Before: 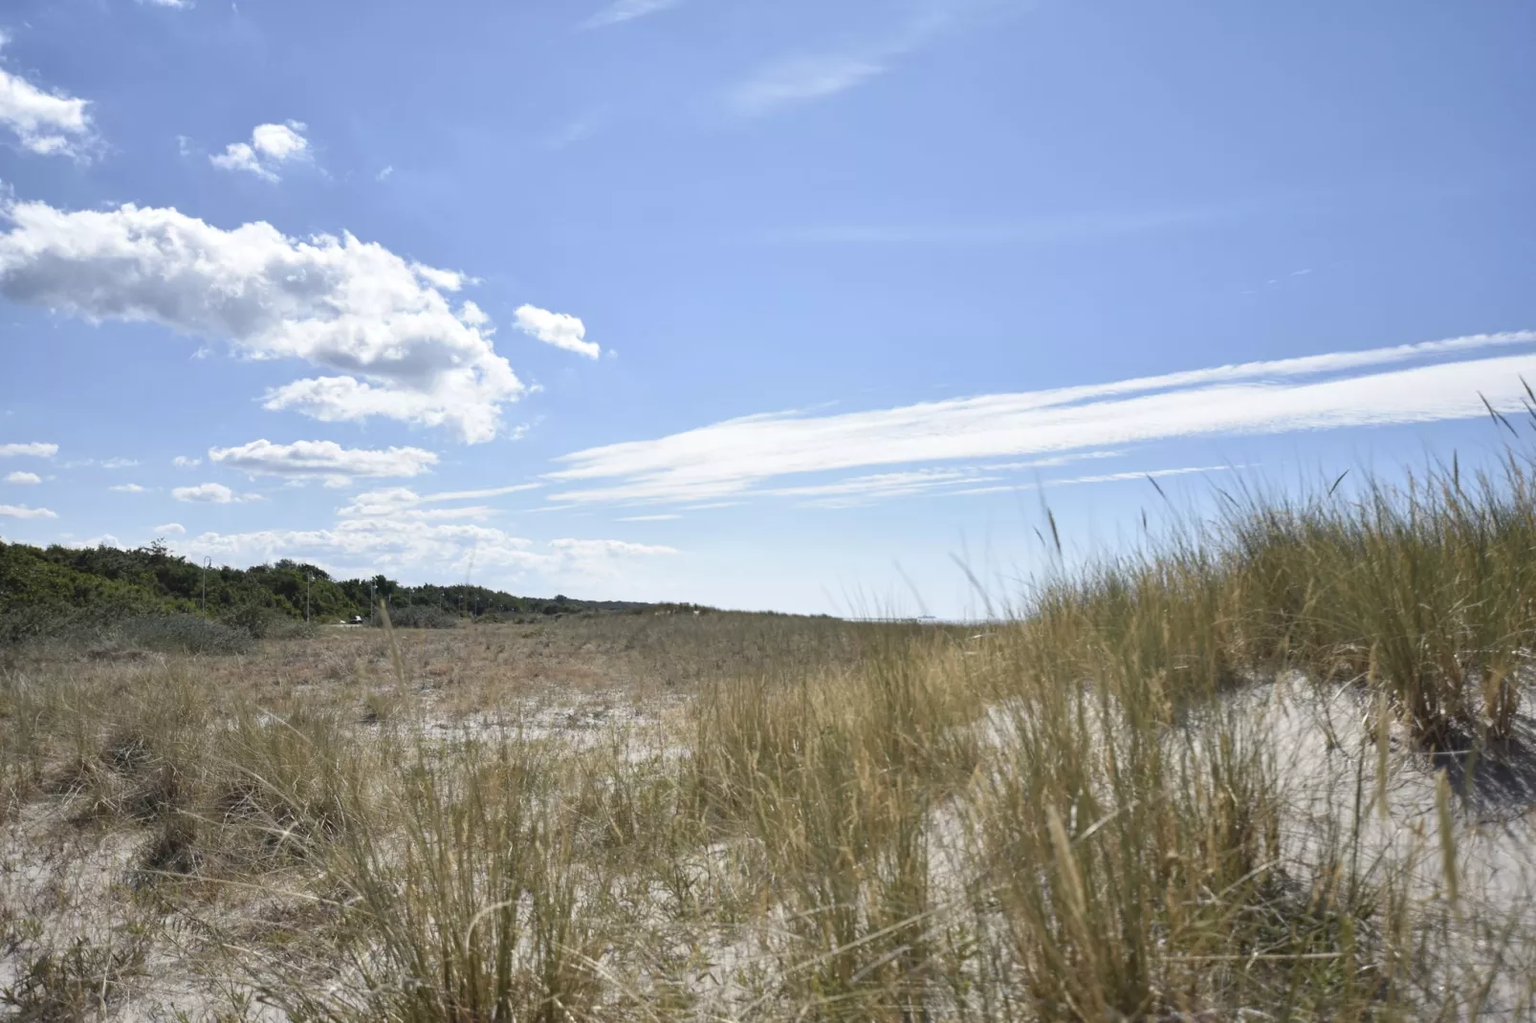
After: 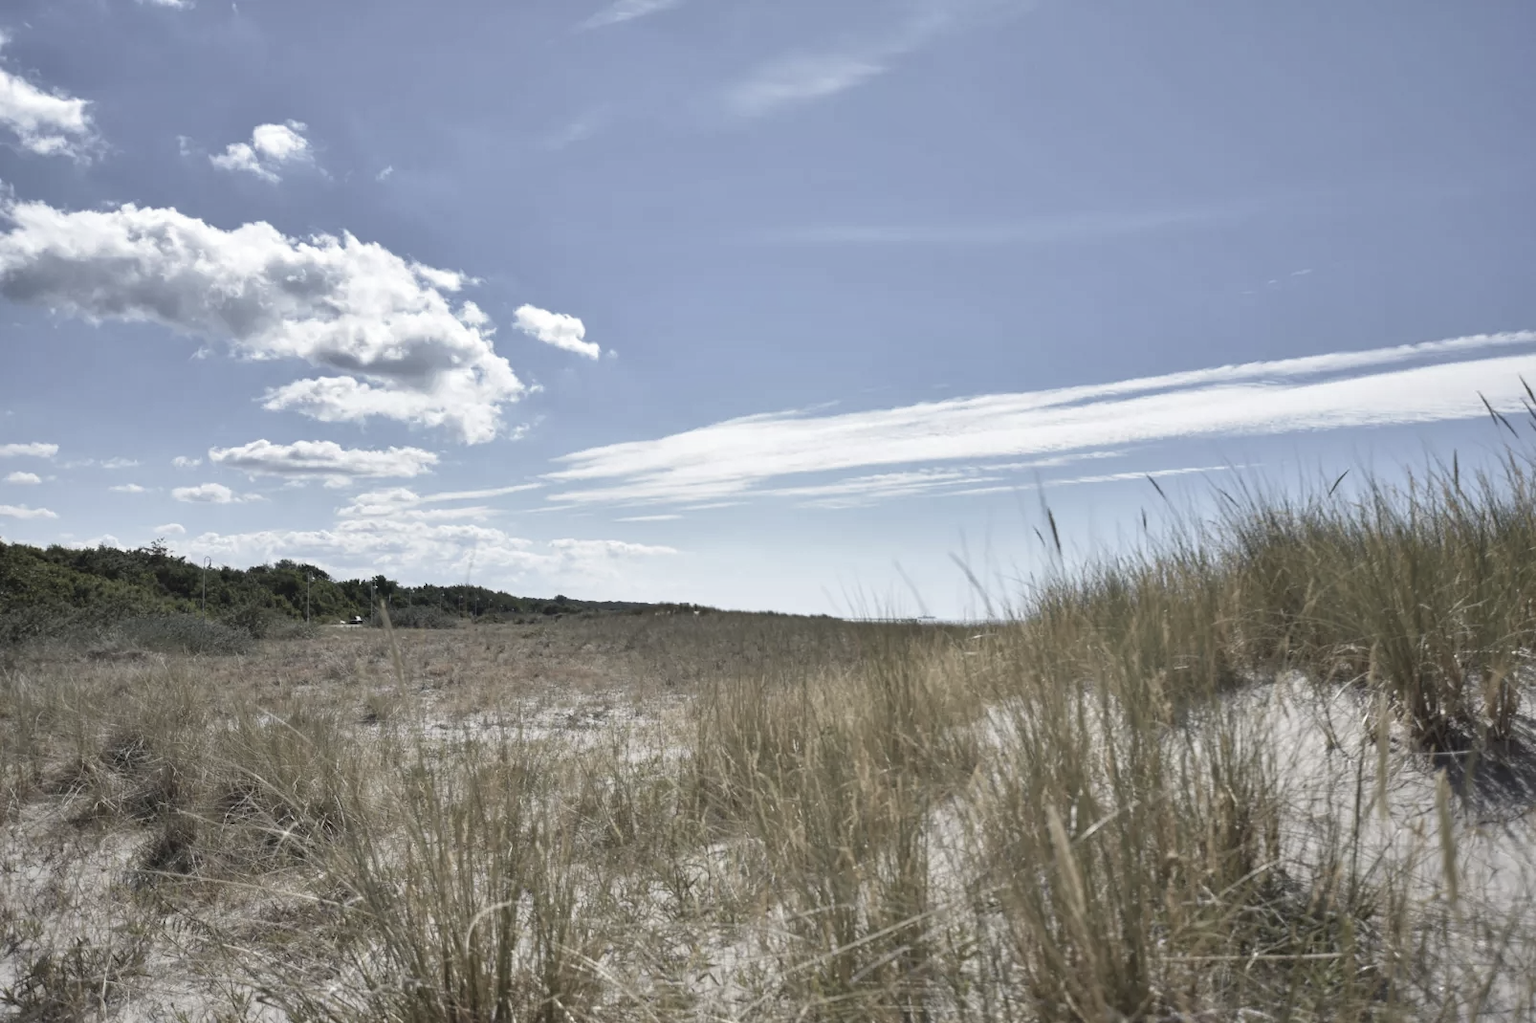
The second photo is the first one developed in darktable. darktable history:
velvia: on, module defaults
shadows and highlights: soften with gaussian
color correction: highlights b* -0.024, saturation 0.467
